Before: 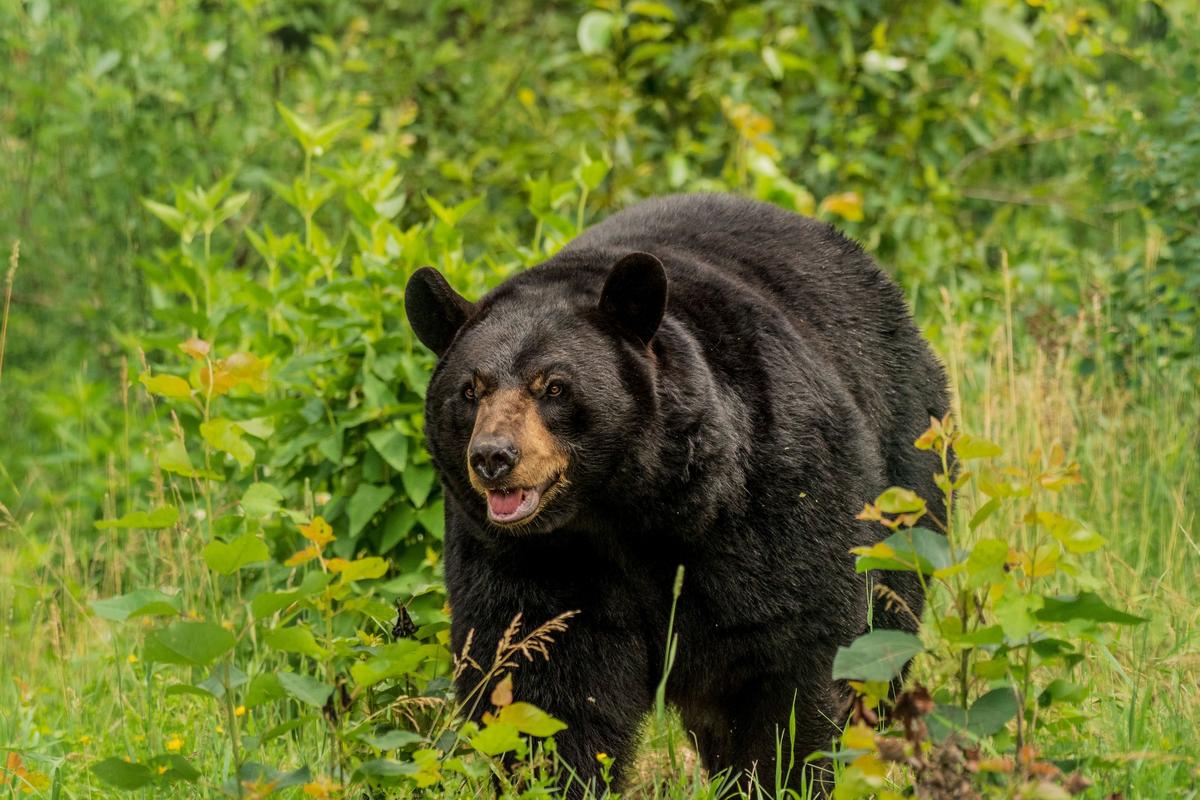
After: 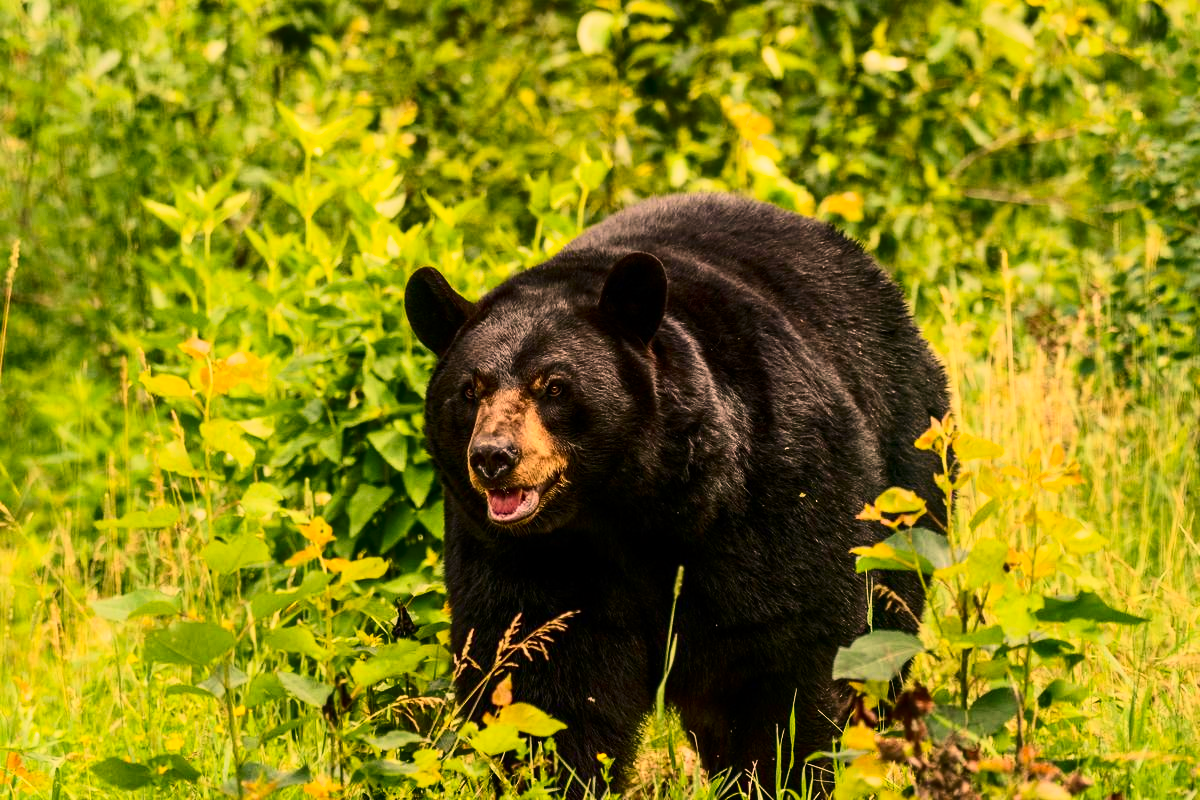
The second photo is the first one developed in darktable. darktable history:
color correction: highlights a* 17.88, highlights b* 18.79
contrast brightness saturation: contrast 0.4, brightness 0.05, saturation 0.25
